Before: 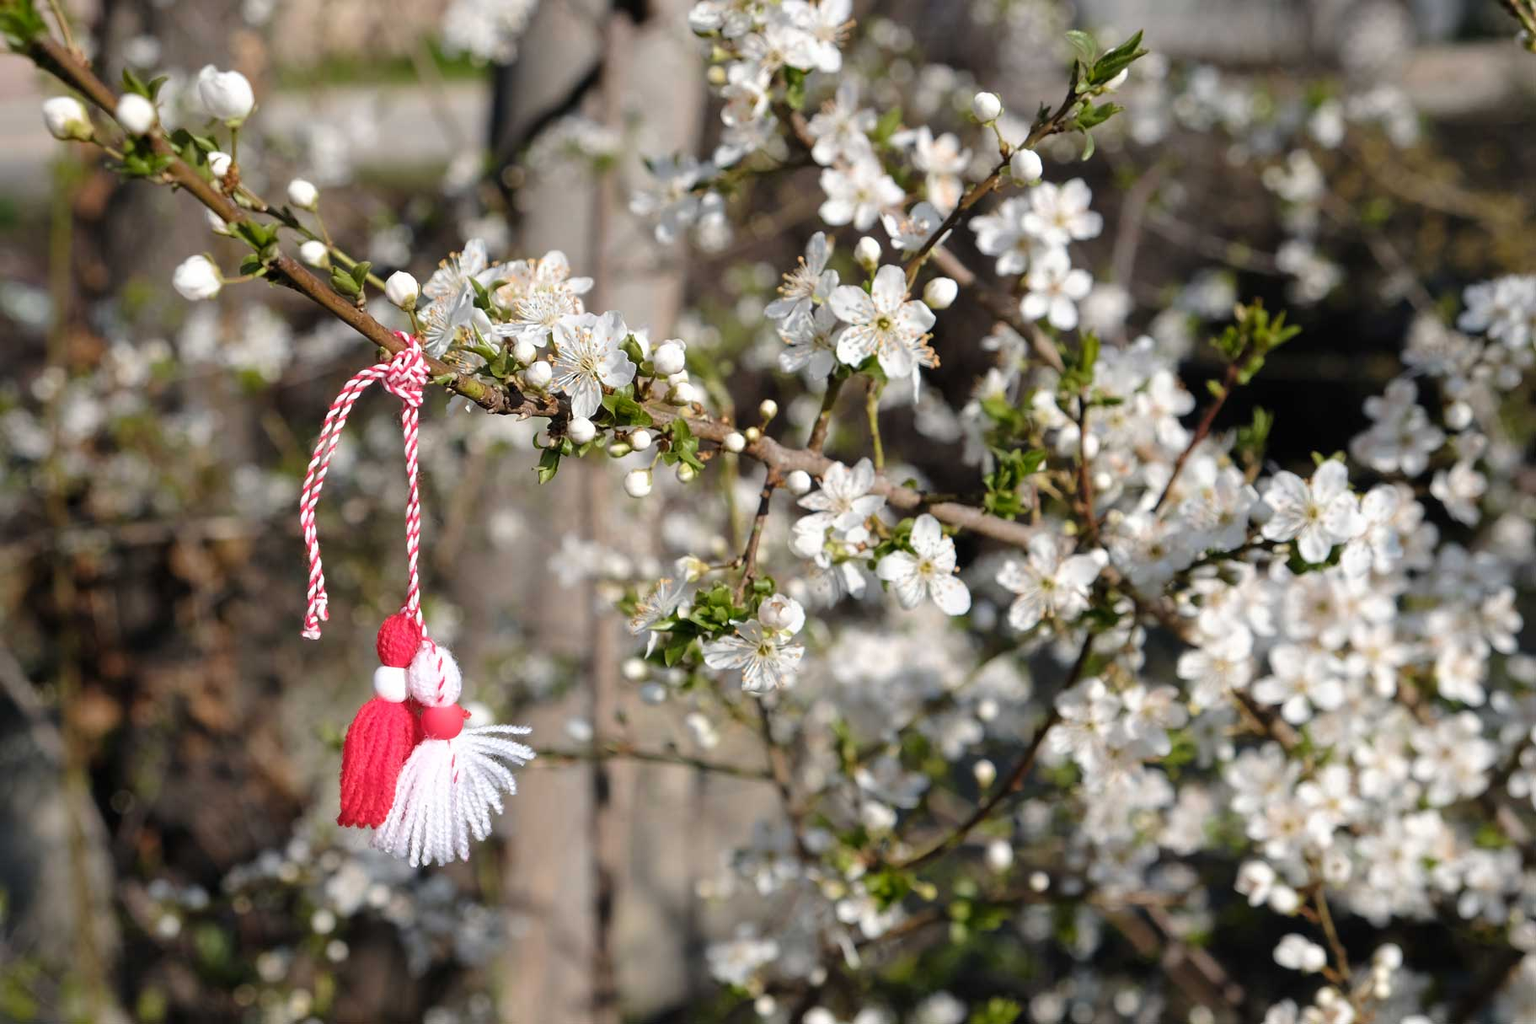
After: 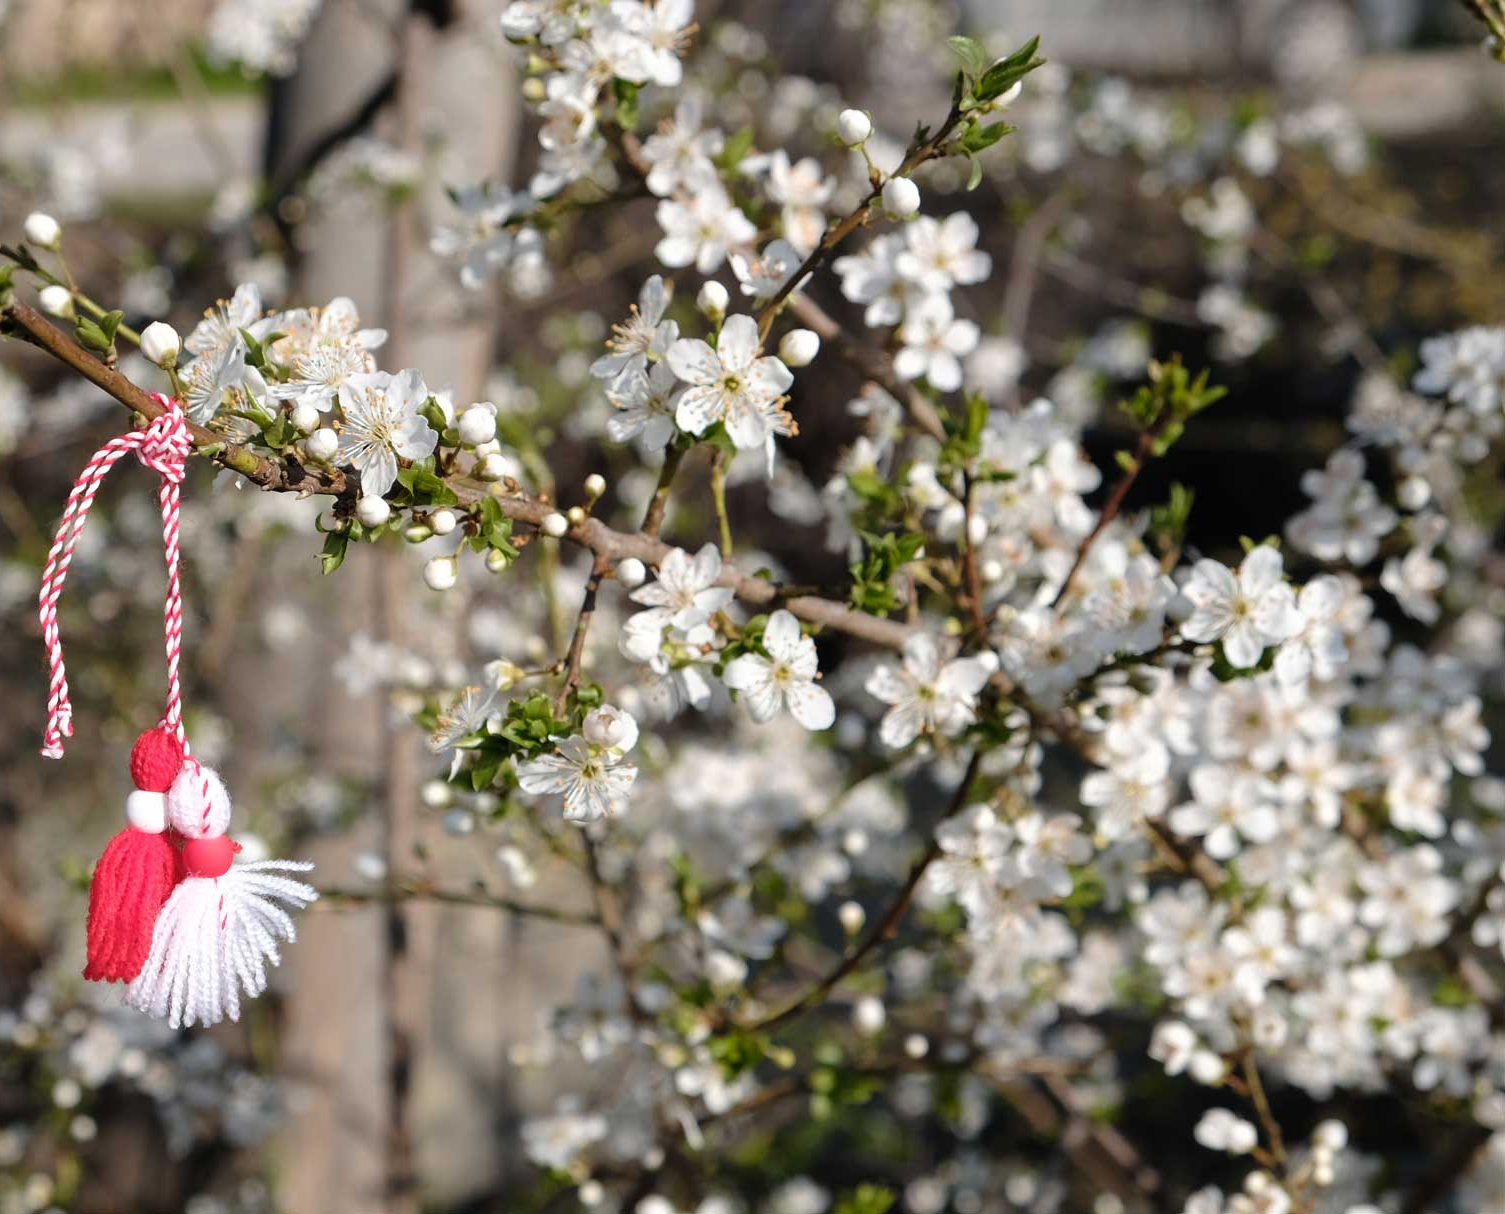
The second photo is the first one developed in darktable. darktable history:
crop: left 17.421%, bottom 0.025%
